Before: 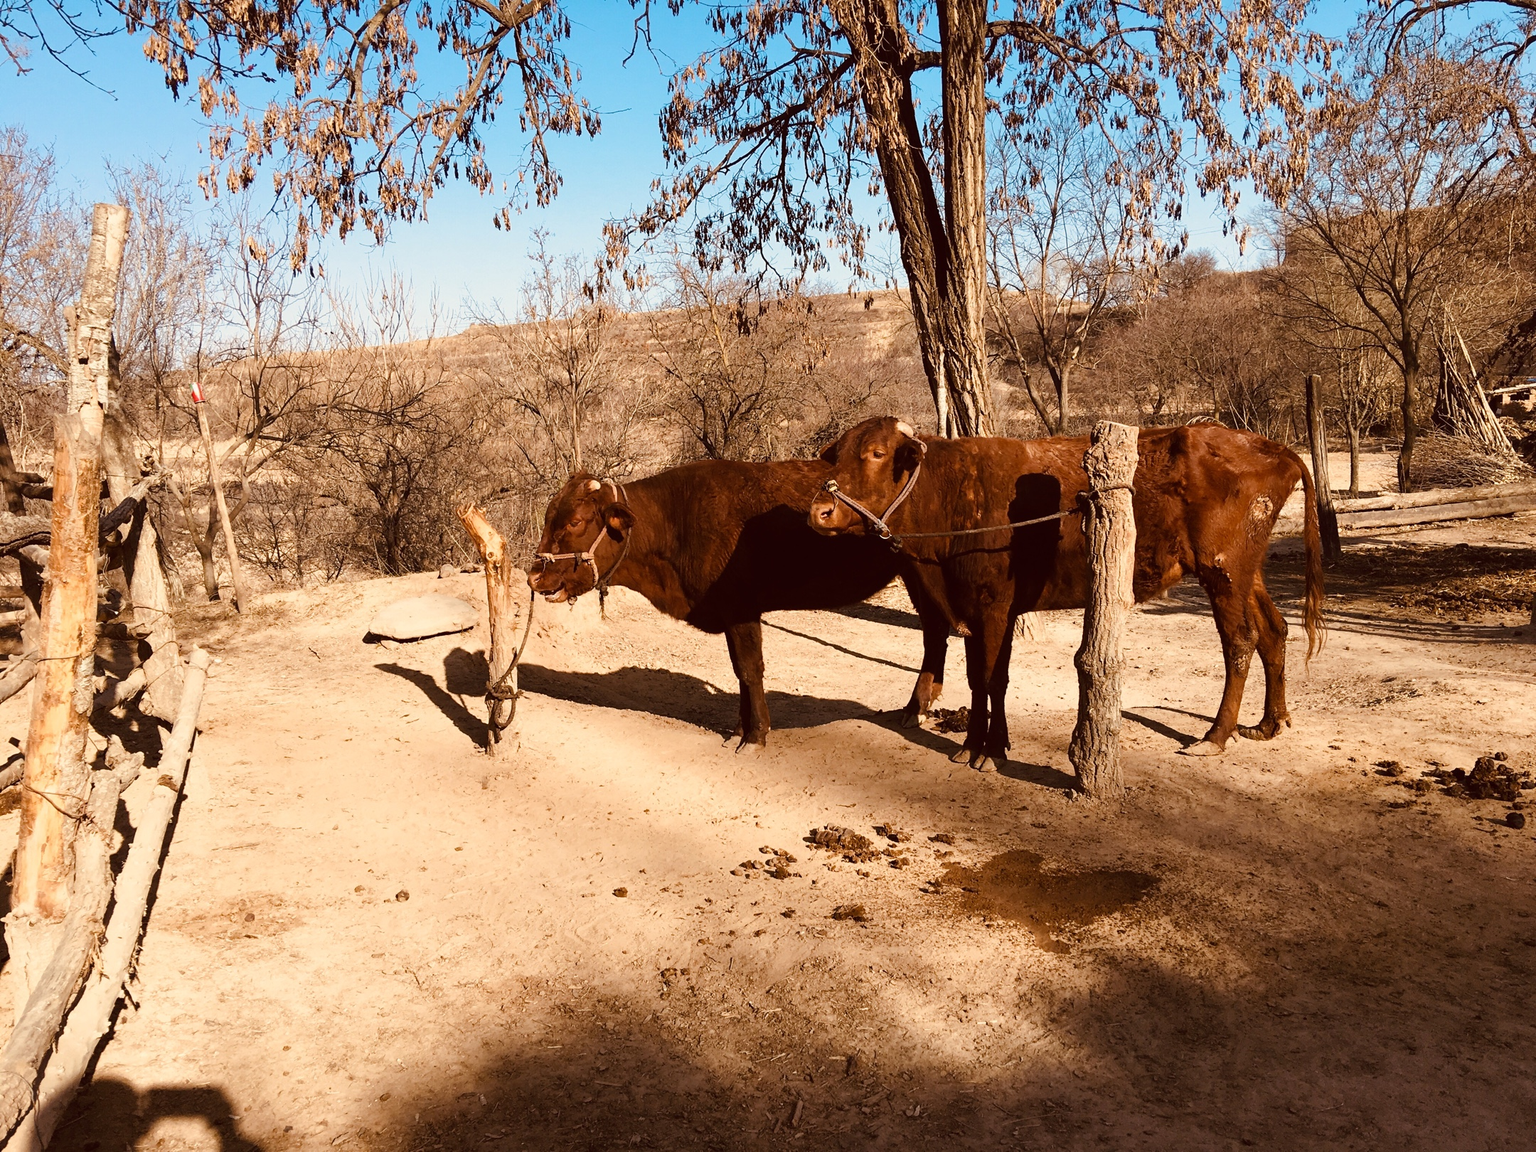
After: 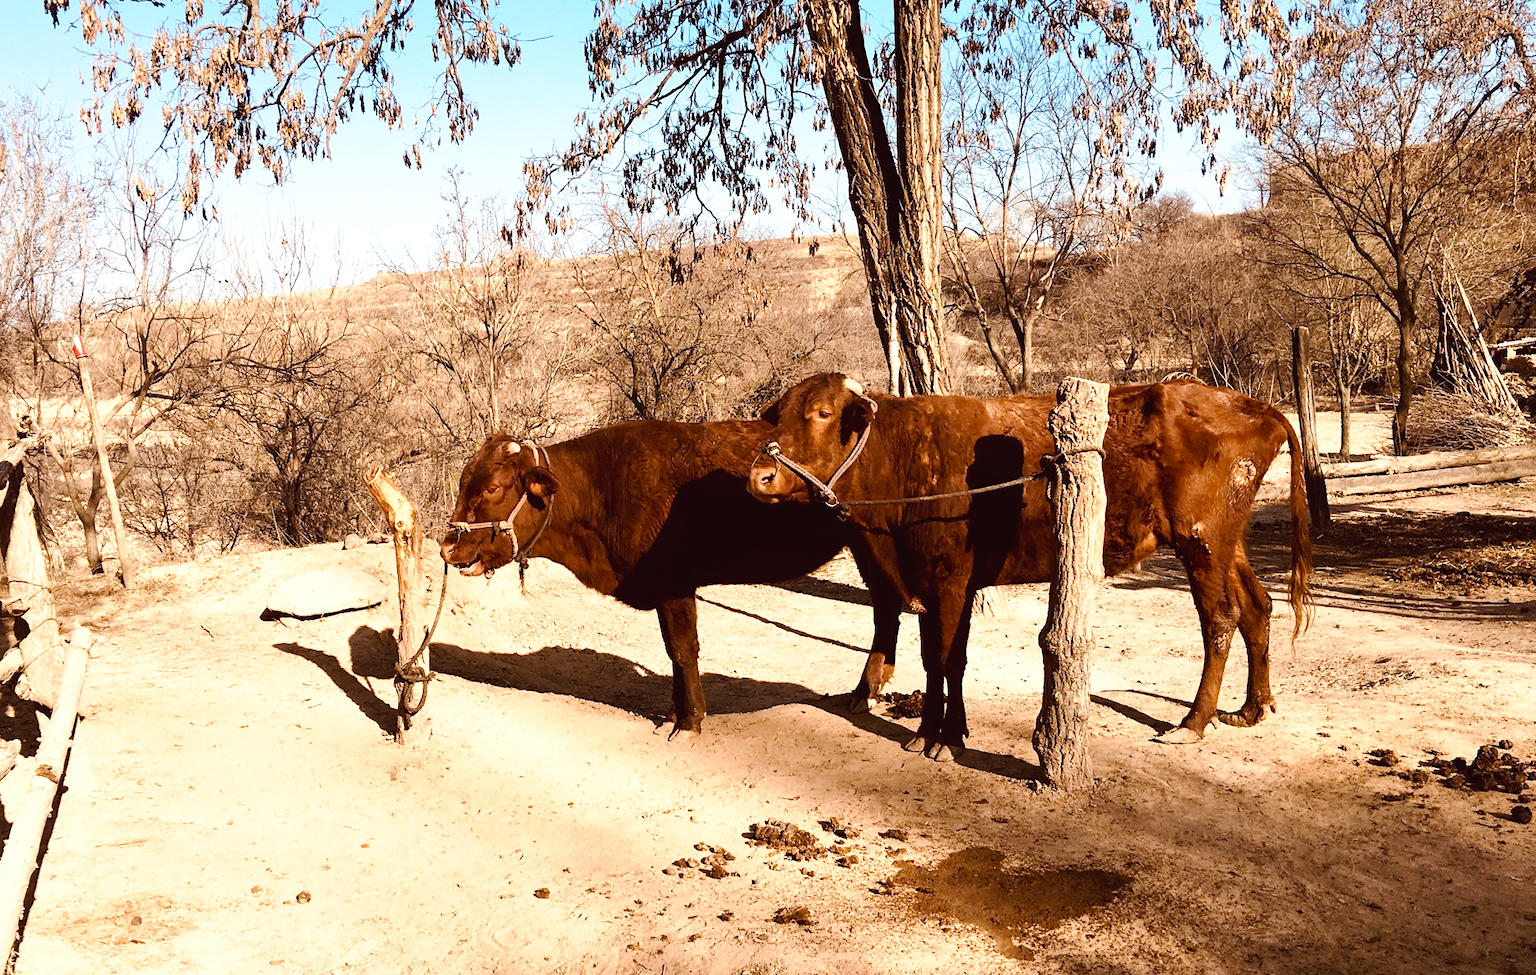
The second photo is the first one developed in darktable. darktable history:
tone equalizer: -8 EV -0.417 EV, -7 EV -0.389 EV, -6 EV -0.333 EV, -5 EV -0.222 EV, -3 EV 0.222 EV, -2 EV 0.333 EV, -1 EV 0.389 EV, +0 EV 0.417 EV, edges refinement/feathering 500, mask exposure compensation -1.57 EV, preserve details no
tone curve: curves: ch0 [(0, 0) (0.003, 0.022) (0.011, 0.025) (0.025, 0.032) (0.044, 0.055) (0.069, 0.089) (0.1, 0.133) (0.136, 0.18) (0.177, 0.231) (0.224, 0.291) (0.277, 0.35) (0.335, 0.42) (0.399, 0.496) (0.468, 0.561) (0.543, 0.632) (0.623, 0.706) (0.709, 0.783) (0.801, 0.865) (0.898, 0.947) (1, 1)], preserve colors none
crop: left 8.155%, top 6.611%, bottom 15.385%
